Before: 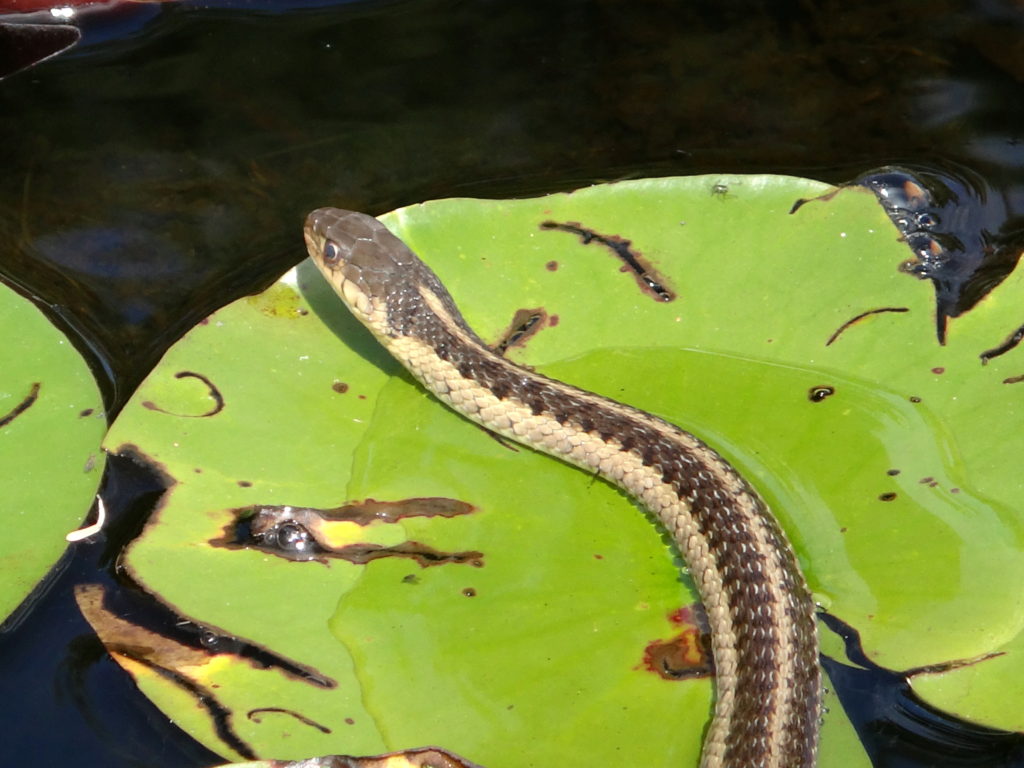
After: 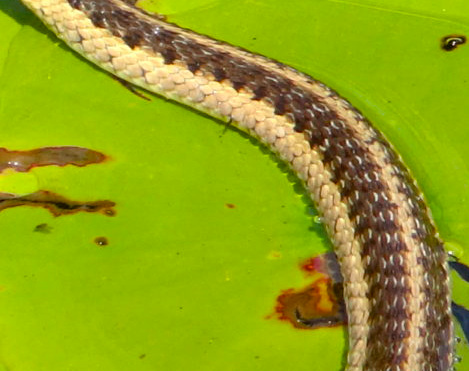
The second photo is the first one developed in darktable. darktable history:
color balance rgb: linear chroma grading › global chroma 15%, perceptual saturation grading › global saturation 30%
crop: left 35.976%, top 45.819%, right 18.162%, bottom 5.807%
